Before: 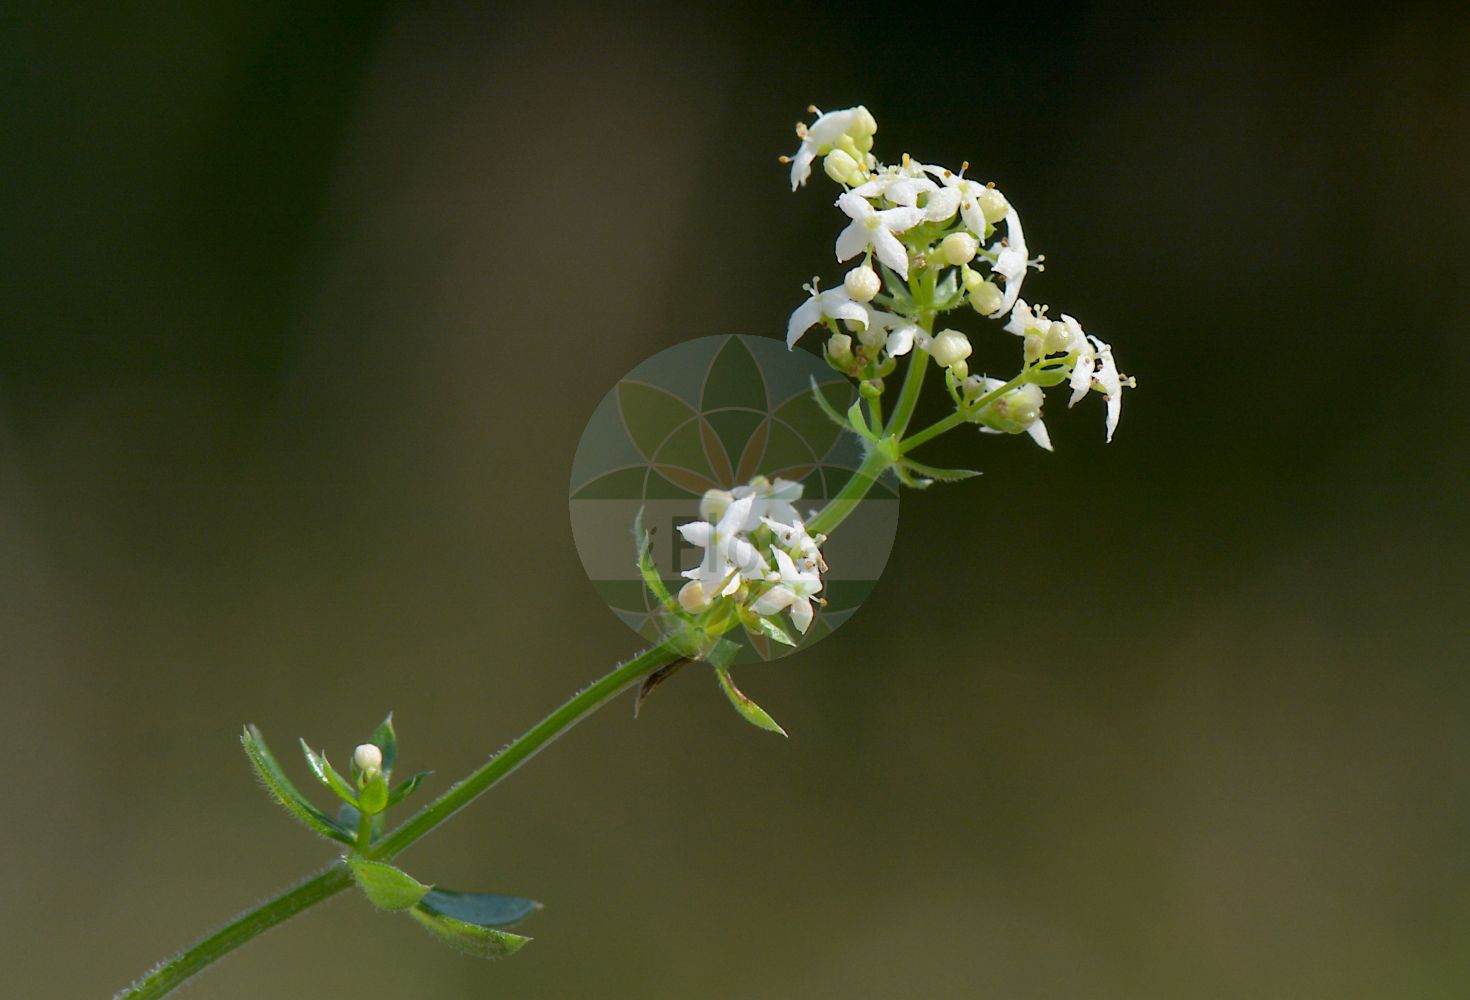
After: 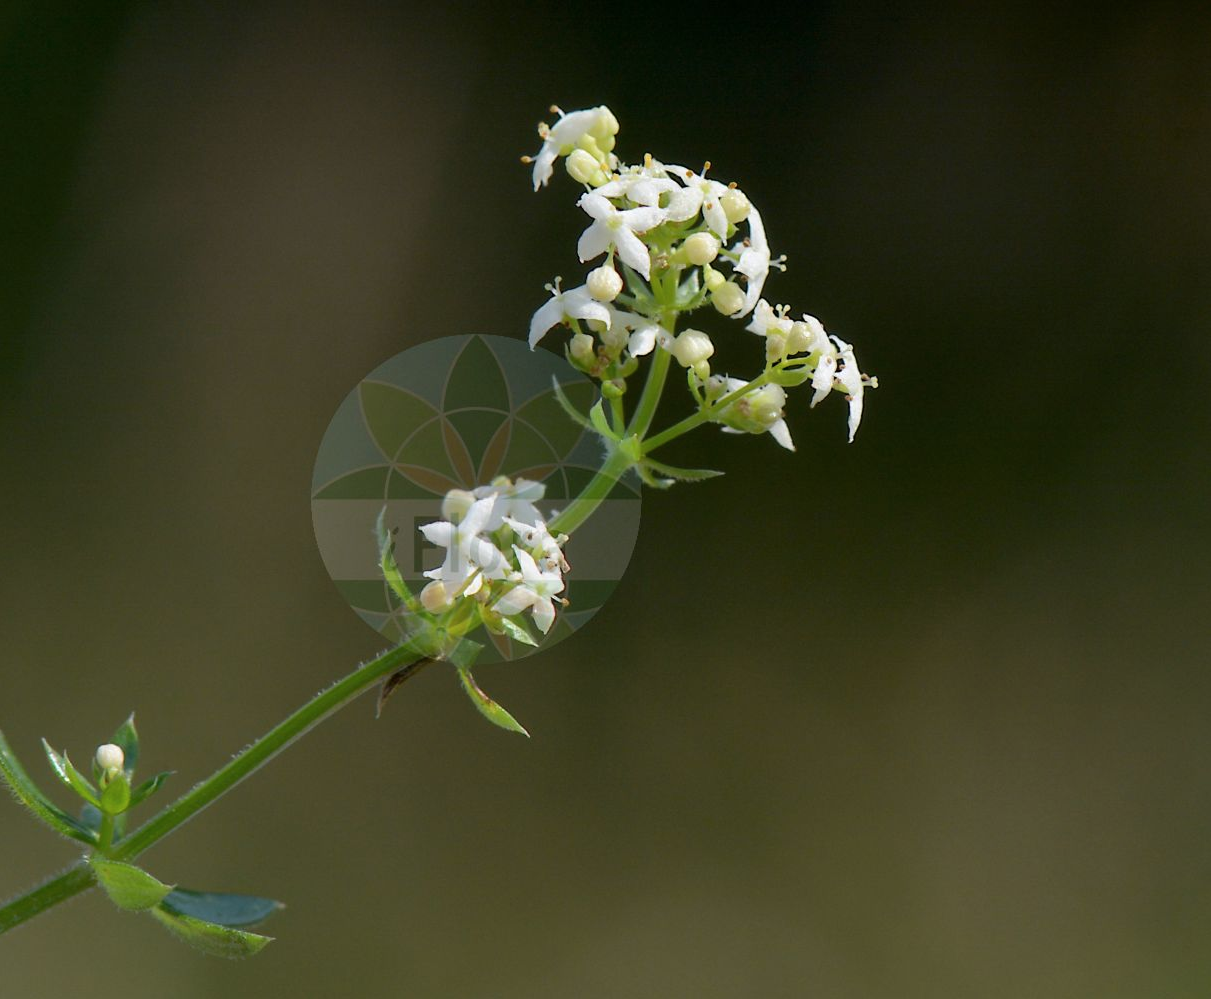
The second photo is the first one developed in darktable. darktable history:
crop: left 17.582%, bottom 0.031%
contrast brightness saturation: saturation -0.05
